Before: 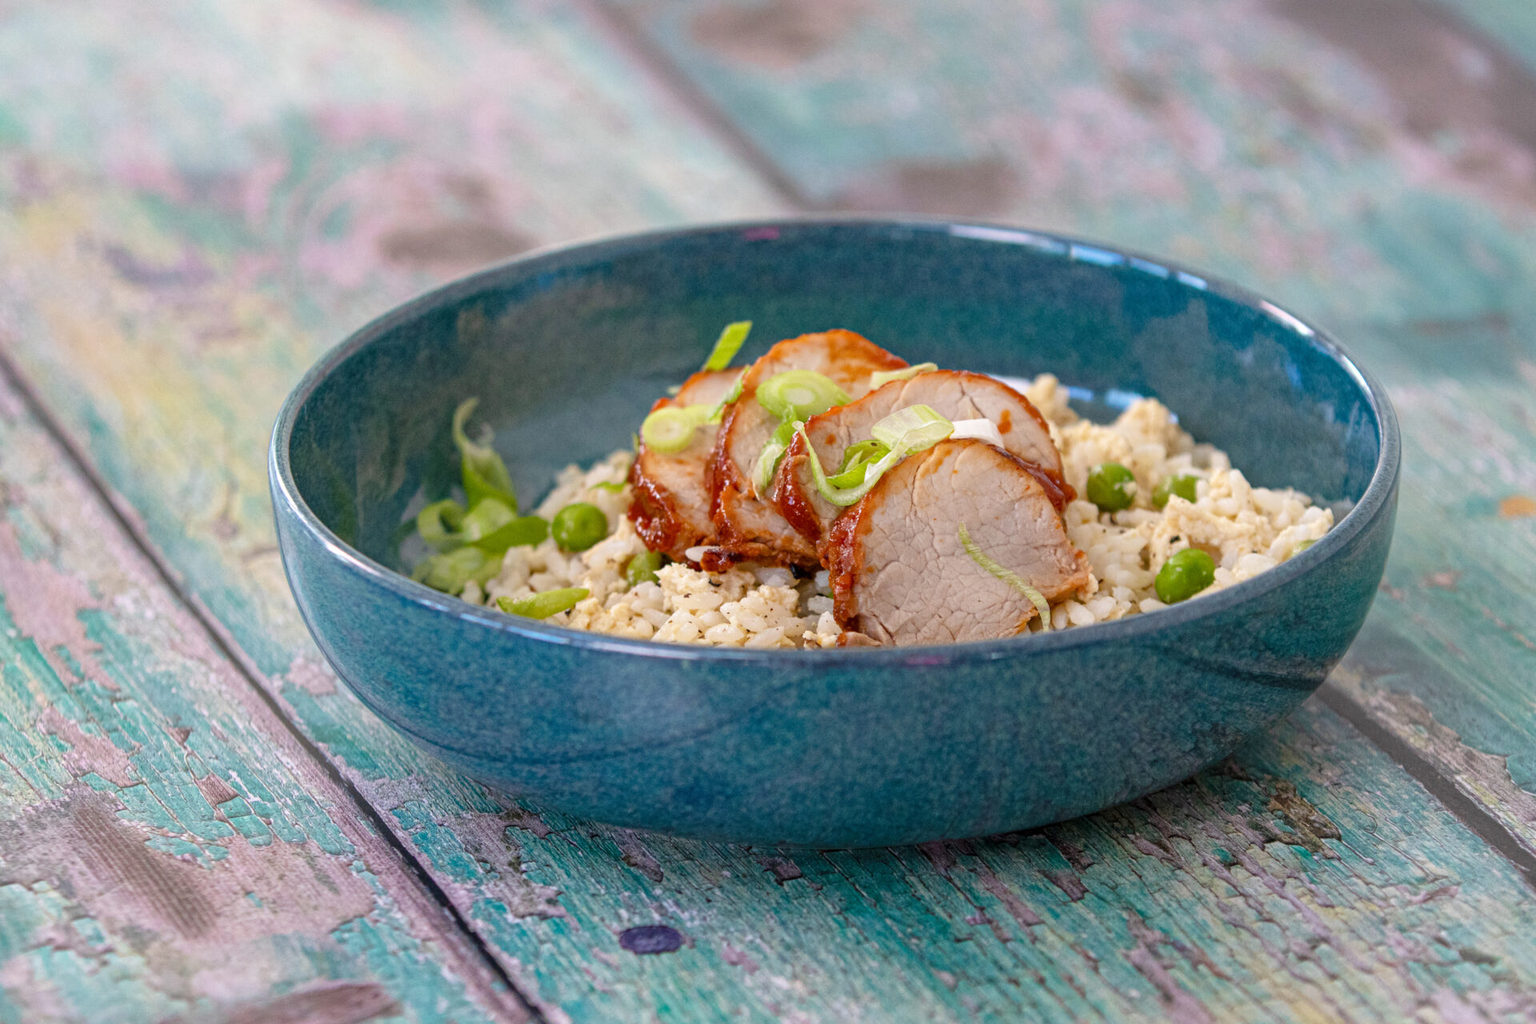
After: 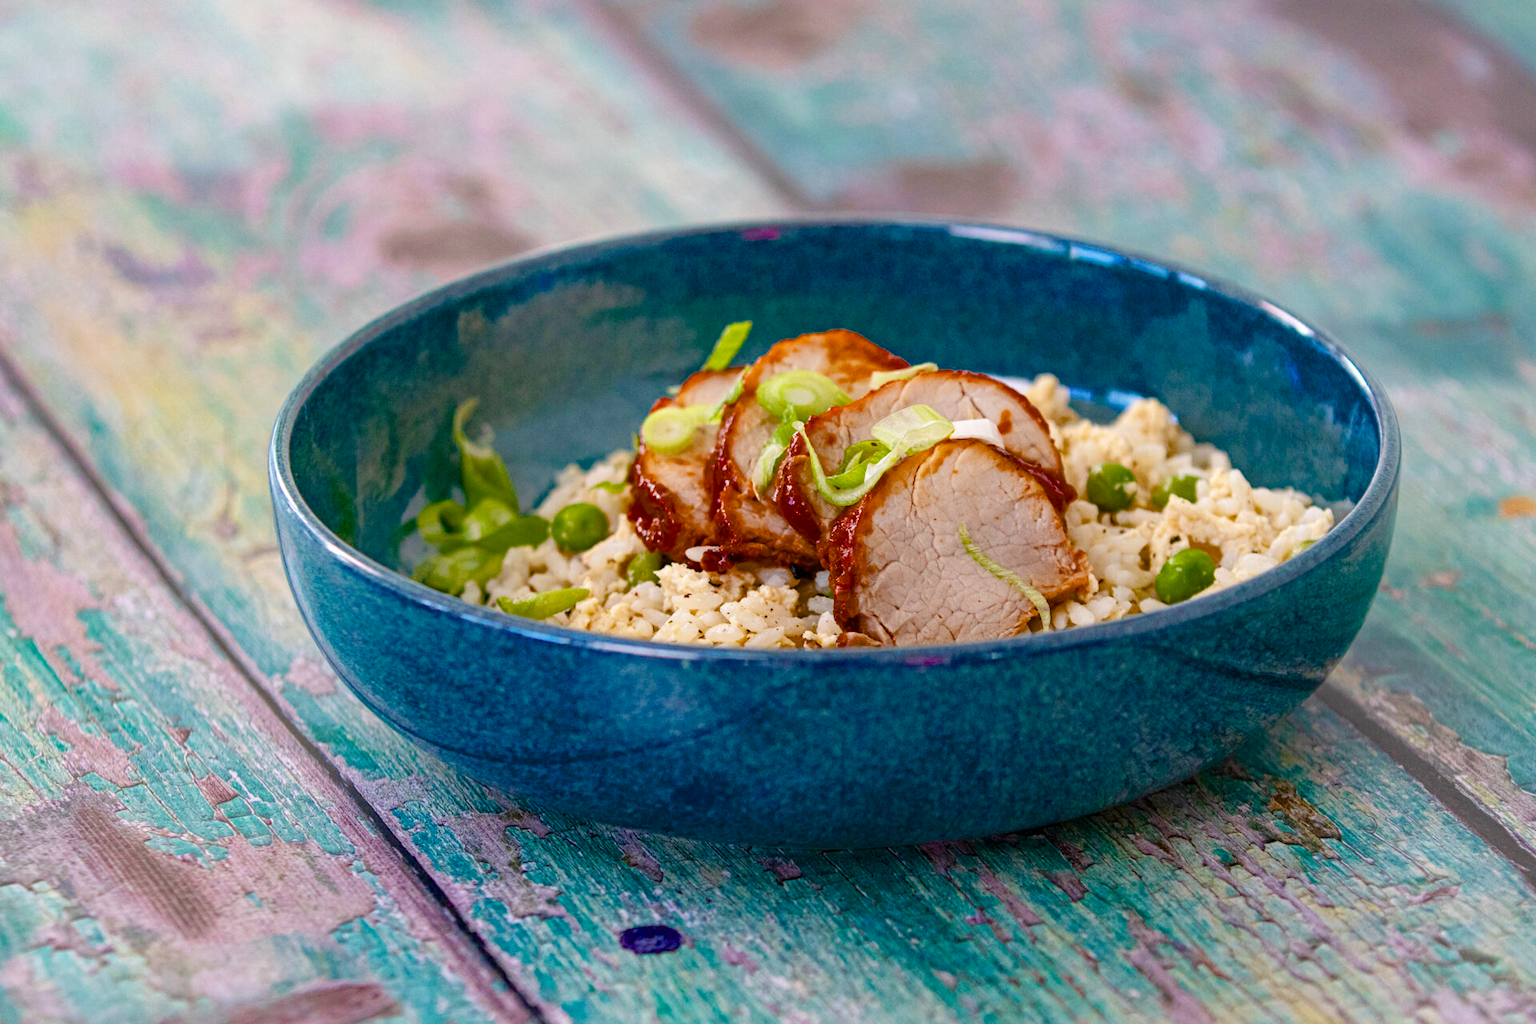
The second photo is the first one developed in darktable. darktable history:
color zones: curves: ch0 [(0, 0.613) (0.01, 0.613) (0.245, 0.448) (0.498, 0.529) (0.642, 0.665) (0.879, 0.777) (0.99, 0.613)]; ch1 [(0, 0.035) (0.121, 0.189) (0.259, 0.197) (0.415, 0.061) (0.589, 0.022) (0.732, 0.022) (0.857, 0.026) (0.991, 0.053)], mix -119.99%
color balance rgb: perceptual saturation grading › global saturation 27.306%, perceptual saturation grading › highlights -28.229%, perceptual saturation grading › mid-tones 15.152%, perceptual saturation grading › shadows 33.904%, saturation formula JzAzBz (2021)
